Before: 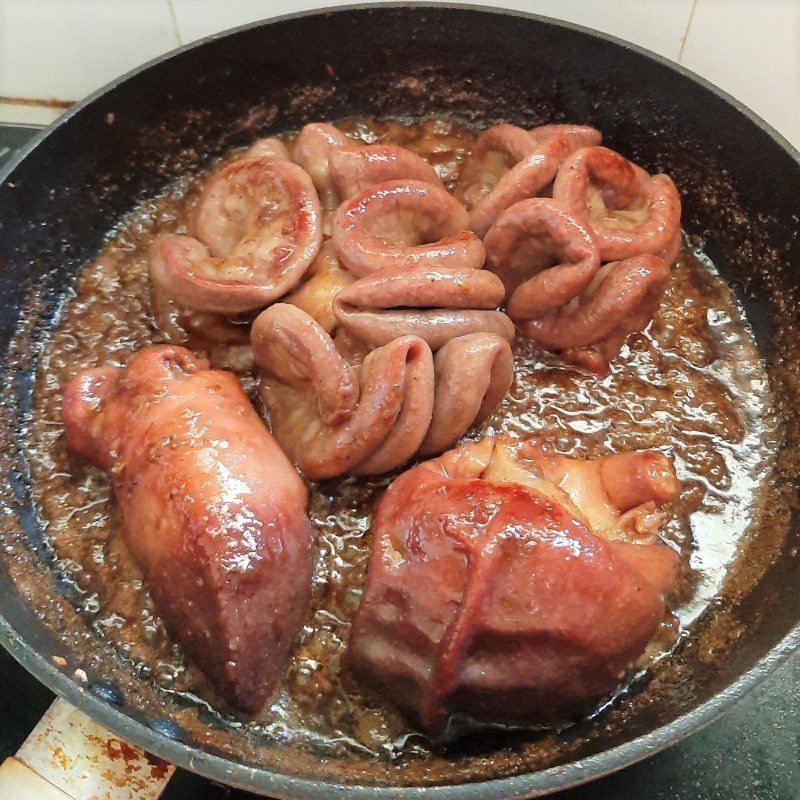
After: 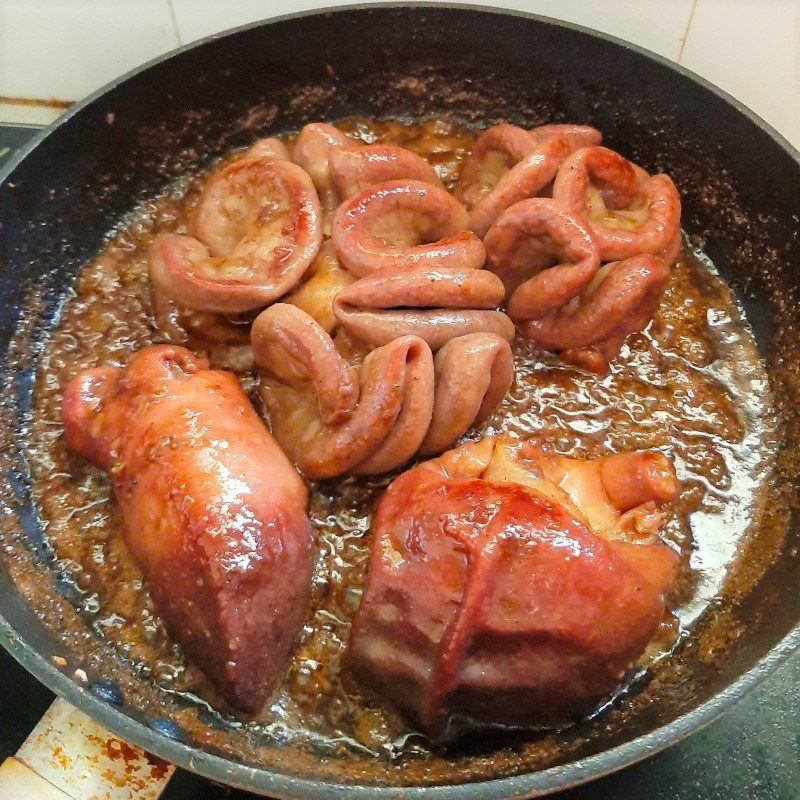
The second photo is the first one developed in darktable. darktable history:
color balance rgb: perceptual saturation grading › global saturation 15.131%, perceptual brilliance grading › global brilliance 2.778%, perceptual brilliance grading › highlights -2.812%, perceptual brilliance grading › shadows 2.727%, global vibrance 20%
